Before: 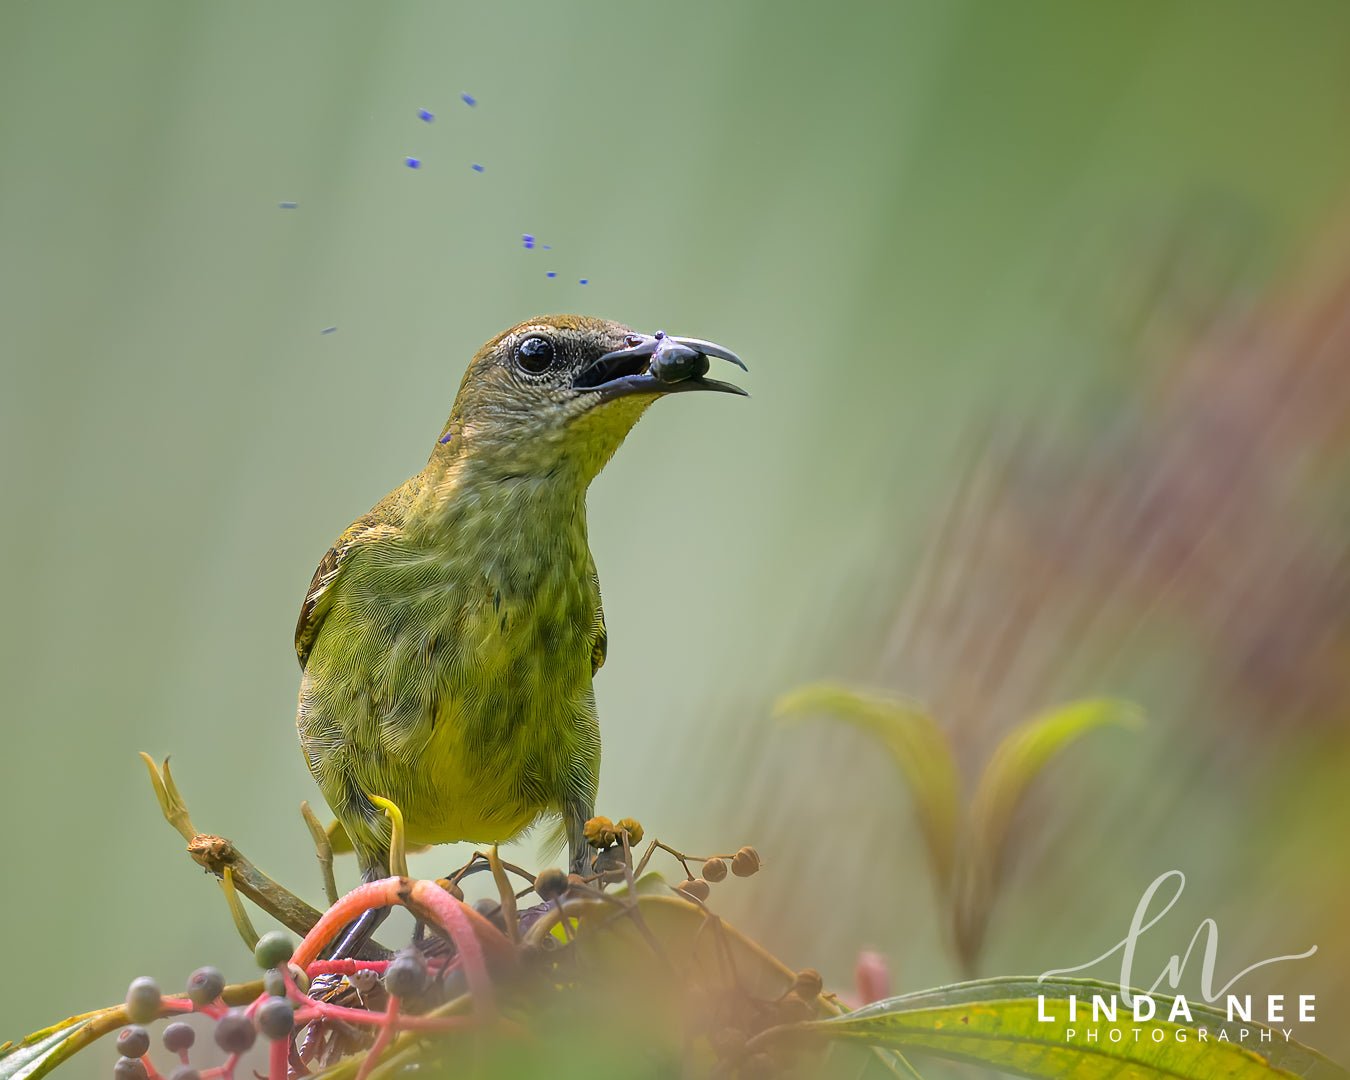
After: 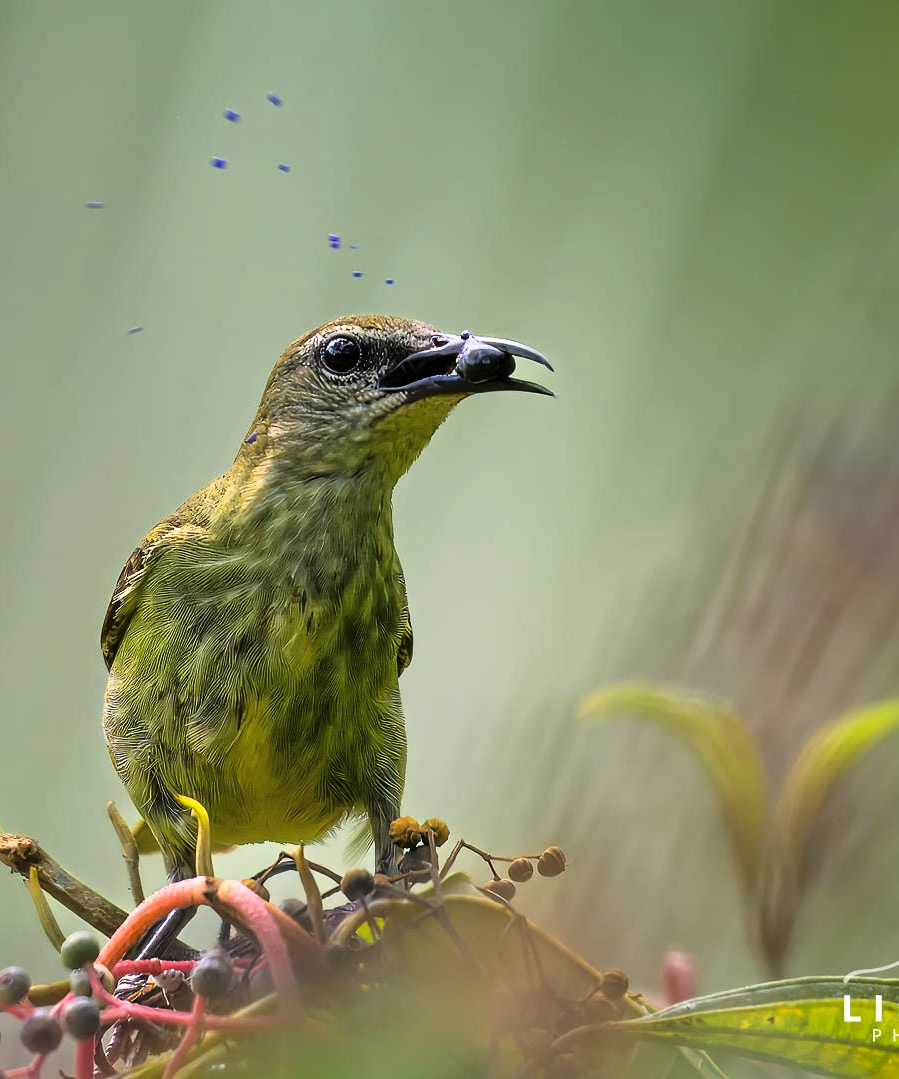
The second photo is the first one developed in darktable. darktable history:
tone curve: curves: ch0 [(0, 0) (0.042, 0.01) (0.223, 0.123) (0.59, 0.574) (0.802, 0.868) (1, 1)], color space Lab, linked channels, preserve colors none
crop and rotate: left 14.436%, right 18.898%
